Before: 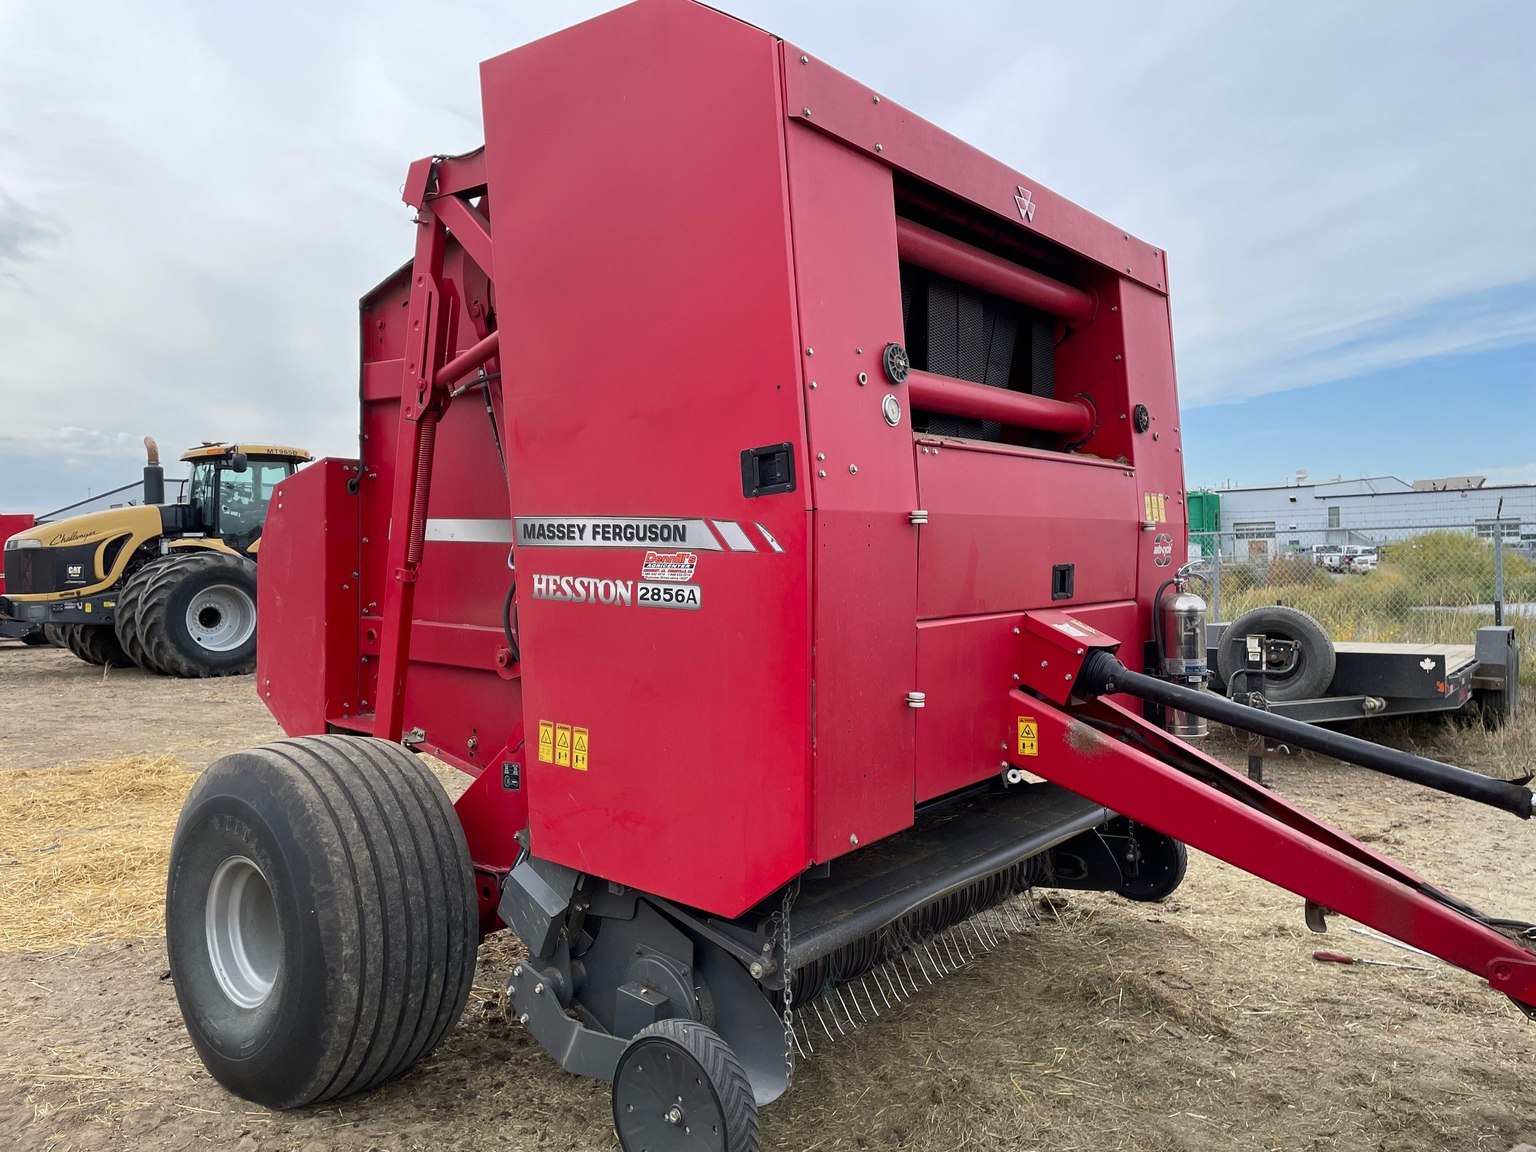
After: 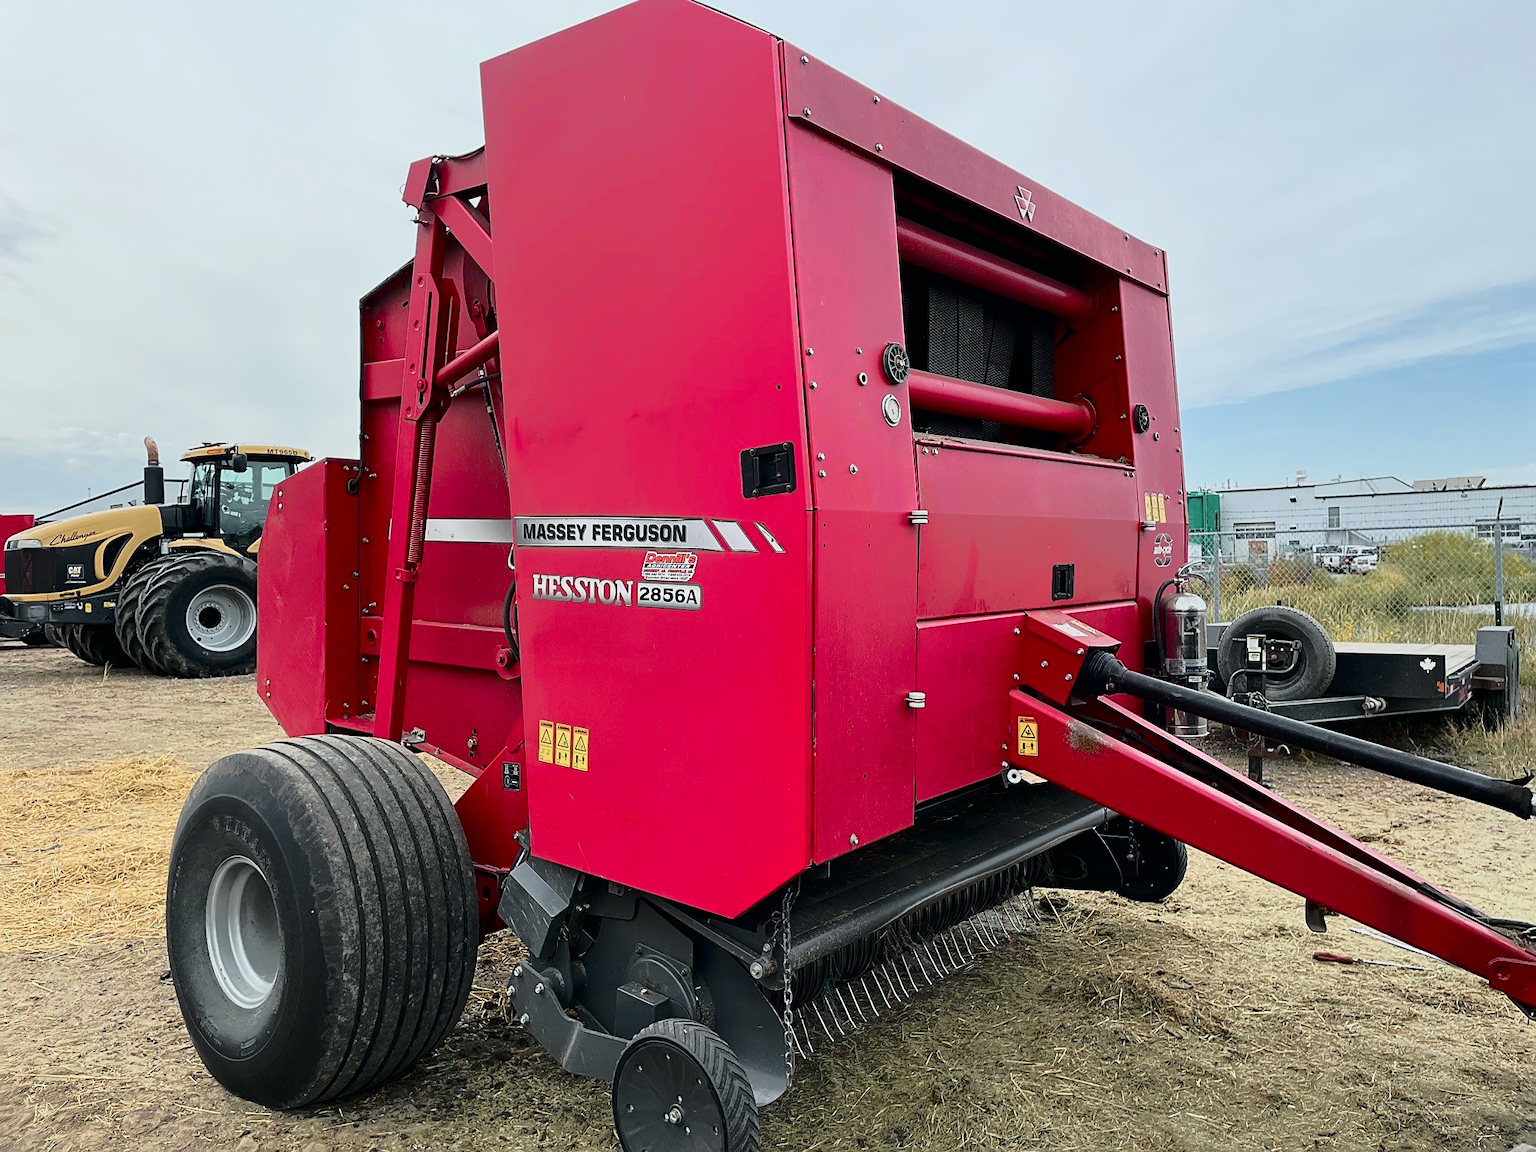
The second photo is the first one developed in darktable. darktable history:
exposure: exposure -0.293 EV, compensate highlight preservation false
sharpen: on, module defaults
tone curve: curves: ch0 [(0, 0) (0.081, 0.033) (0.192, 0.124) (0.283, 0.238) (0.407, 0.476) (0.495, 0.521) (0.661, 0.756) (0.788, 0.87) (1, 0.951)]; ch1 [(0, 0) (0.161, 0.092) (0.35, 0.33) (0.392, 0.392) (0.427, 0.426) (0.479, 0.472) (0.505, 0.497) (0.521, 0.524) (0.567, 0.56) (0.583, 0.592) (0.625, 0.627) (0.678, 0.733) (1, 1)]; ch2 [(0, 0) (0.346, 0.362) (0.404, 0.427) (0.502, 0.499) (0.531, 0.523) (0.544, 0.561) (0.58, 0.59) (0.629, 0.642) (0.717, 0.678) (1, 1)], color space Lab, independent channels, preserve colors none
